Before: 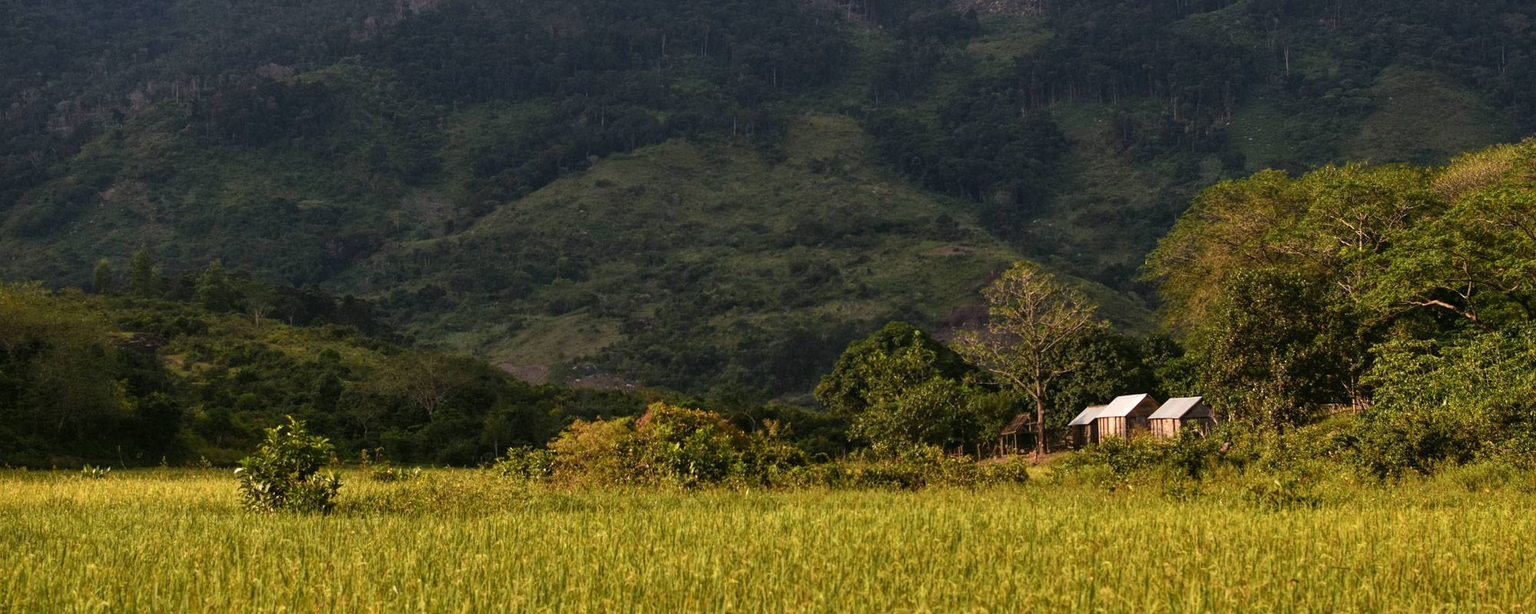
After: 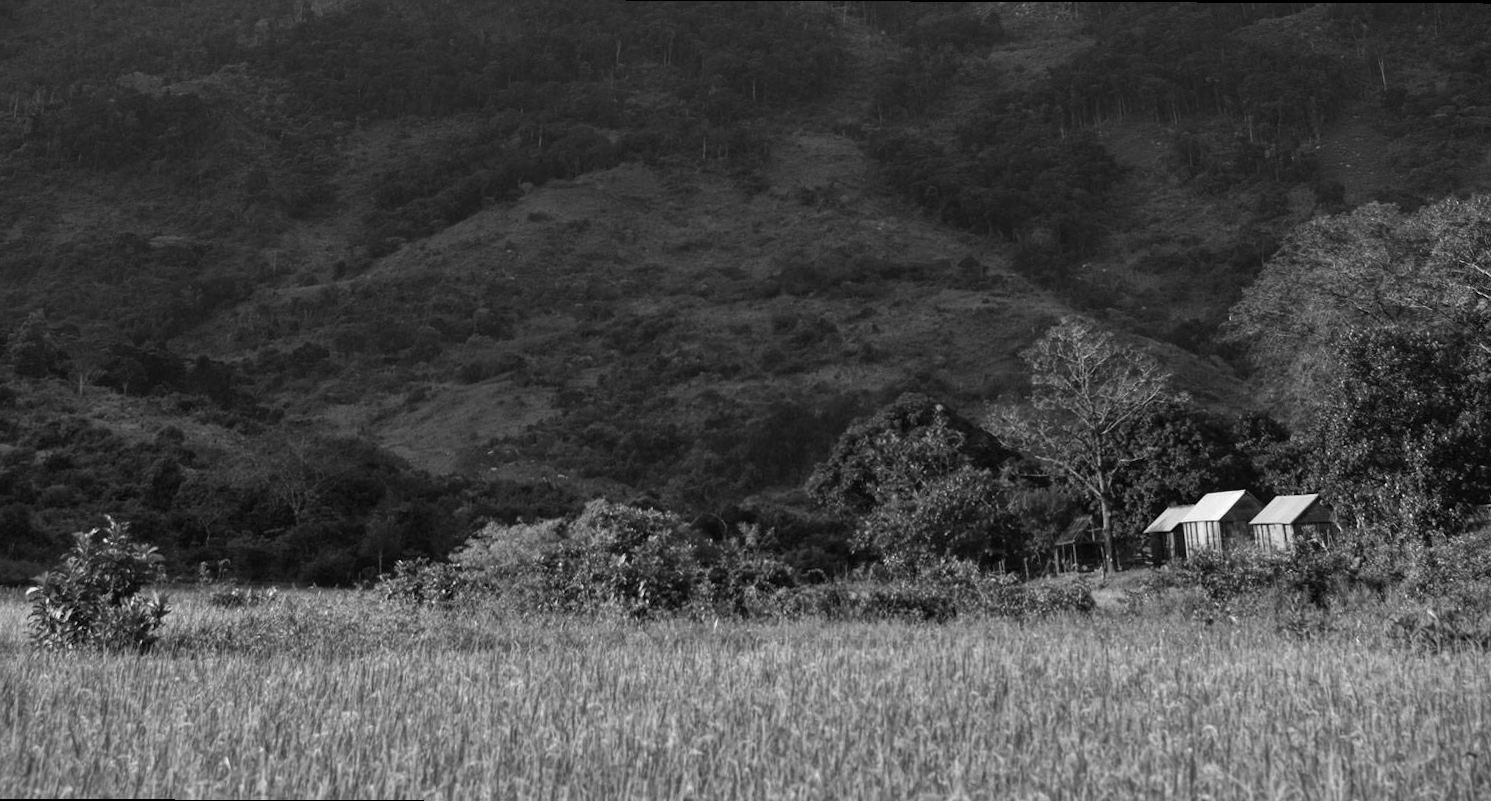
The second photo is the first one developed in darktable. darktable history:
rotate and perspective: rotation 0.215°, lens shift (vertical) -0.139, crop left 0.069, crop right 0.939, crop top 0.002, crop bottom 0.996
vignetting: fall-off start 91.19%
crop and rotate: left 9.597%, right 10.195%
monochrome: a 32, b 64, size 2.3
